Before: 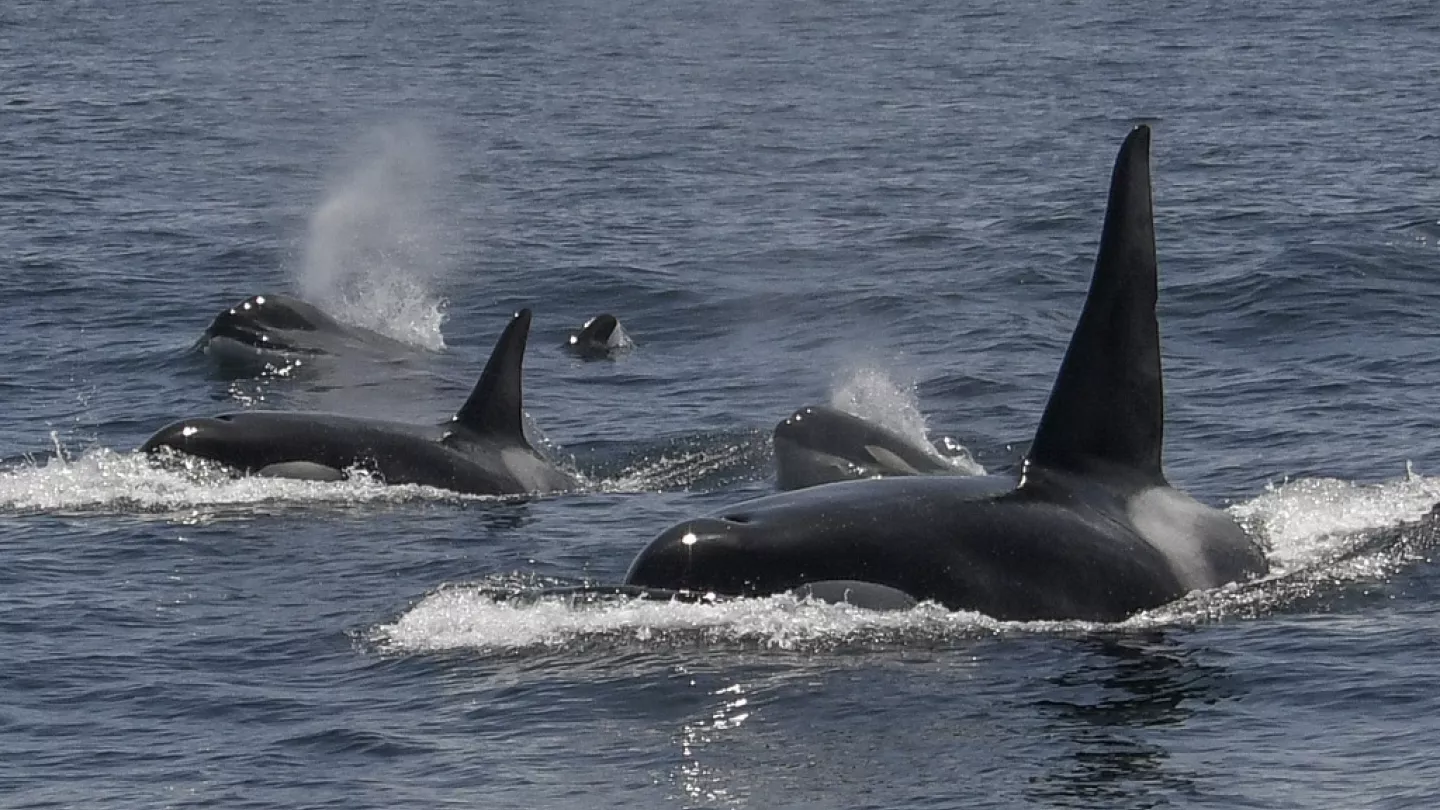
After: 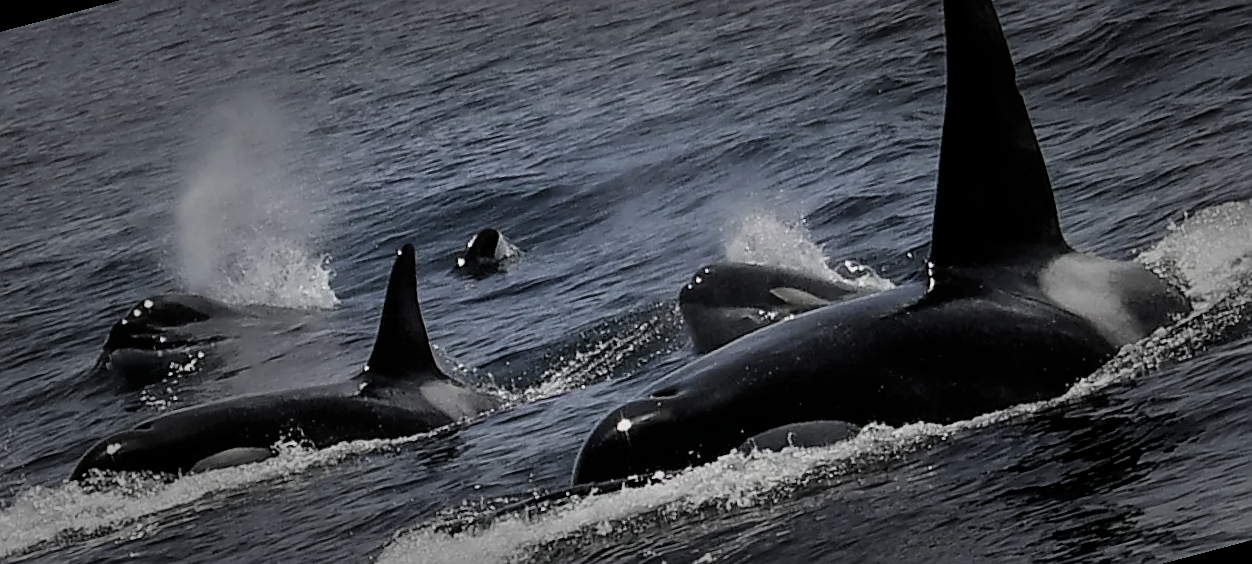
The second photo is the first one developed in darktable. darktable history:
crop and rotate: left 1.774%, right 0.633%, bottom 1.28%
sharpen: on, module defaults
vignetting: fall-off start 48.41%, automatic ratio true, width/height ratio 1.29, unbound false
filmic rgb: black relative exposure -5 EV, hardness 2.88, contrast 1.3, highlights saturation mix -10%
rotate and perspective: rotation -14.8°, crop left 0.1, crop right 0.903, crop top 0.25, crop bottom 0.748
